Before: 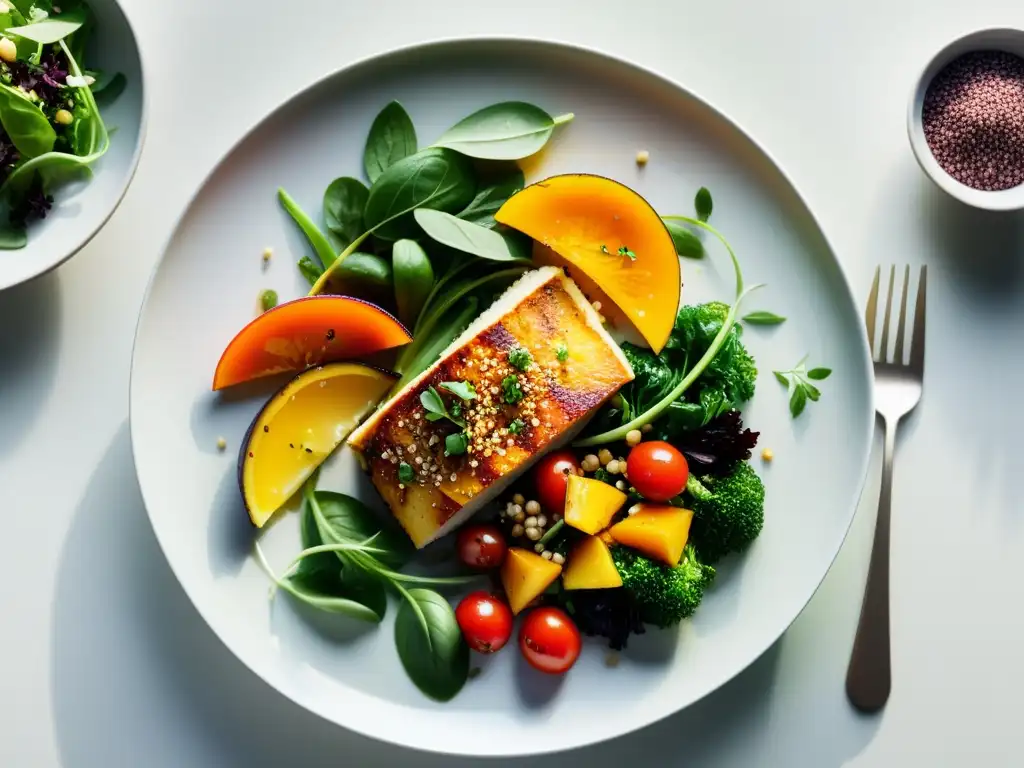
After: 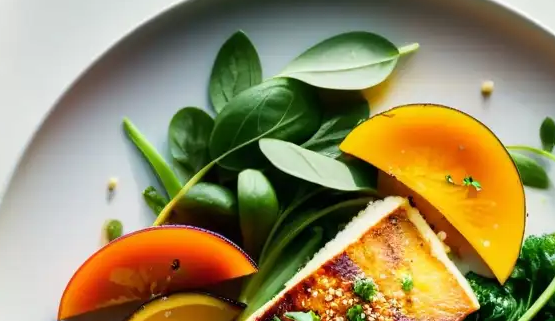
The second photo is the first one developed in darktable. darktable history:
crop: left 15.181%, top 9.181%, right 30.604%, bottom 48.987%
